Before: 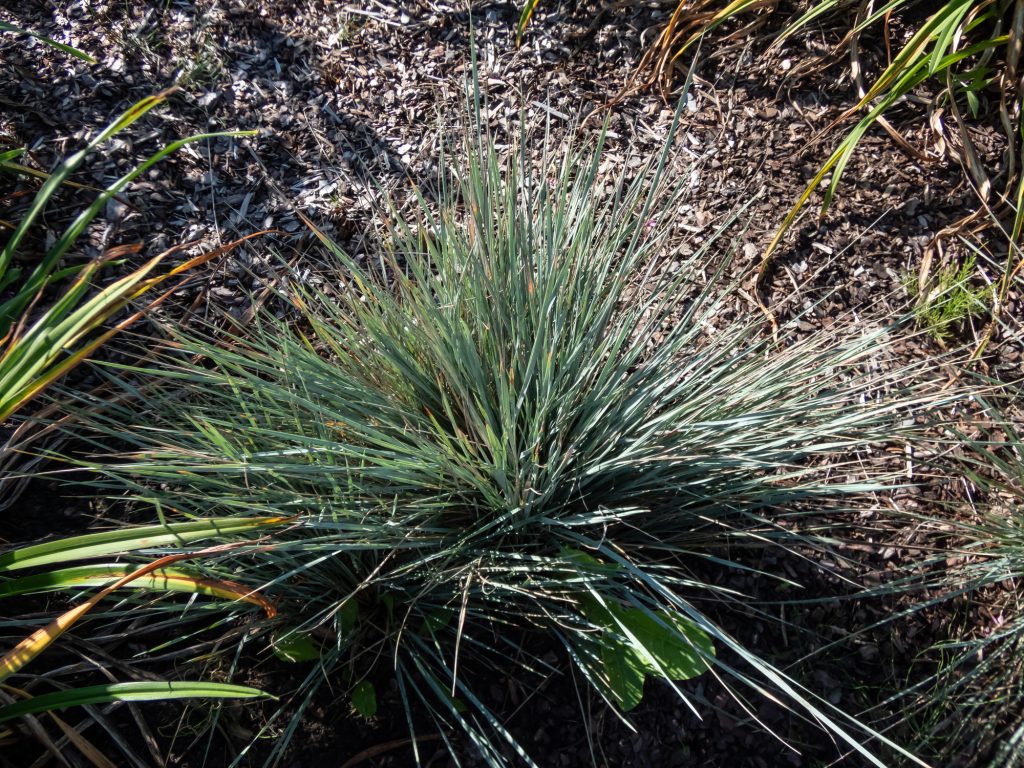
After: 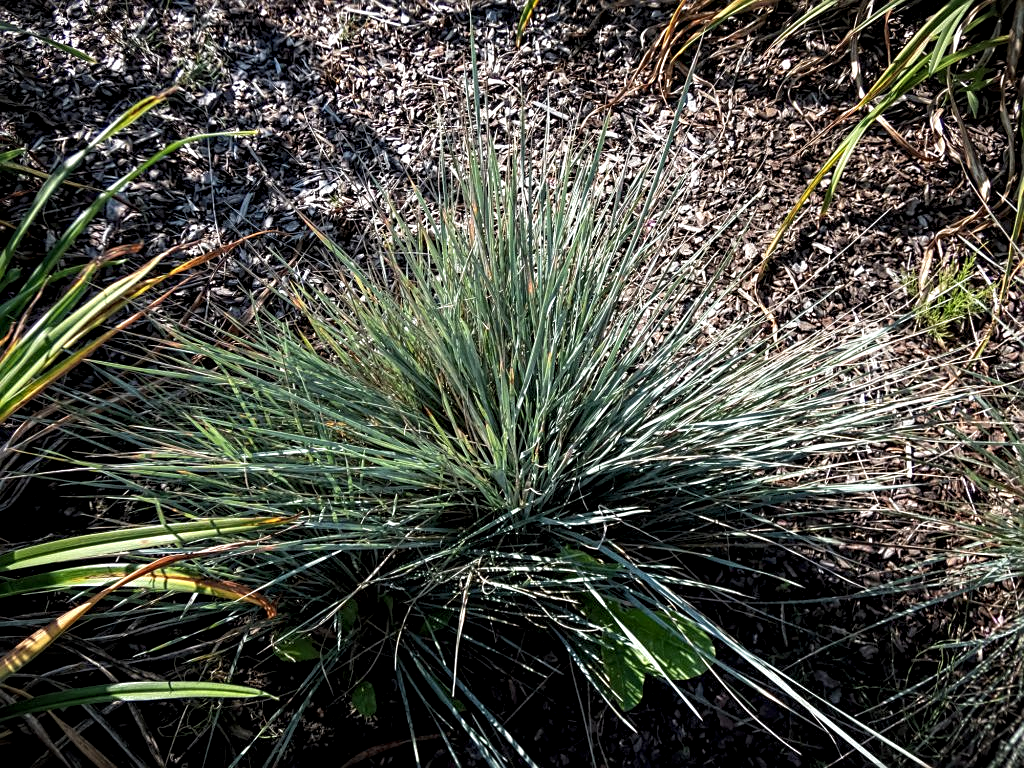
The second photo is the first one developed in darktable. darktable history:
vignetting: fall-off start 99.2%, fall-off radius 65.36%, automatic ratio true
sharpen: on, module defaults
local contrast: highlights 106%, shadows 101%, detail 200%, midtone range 0.2
